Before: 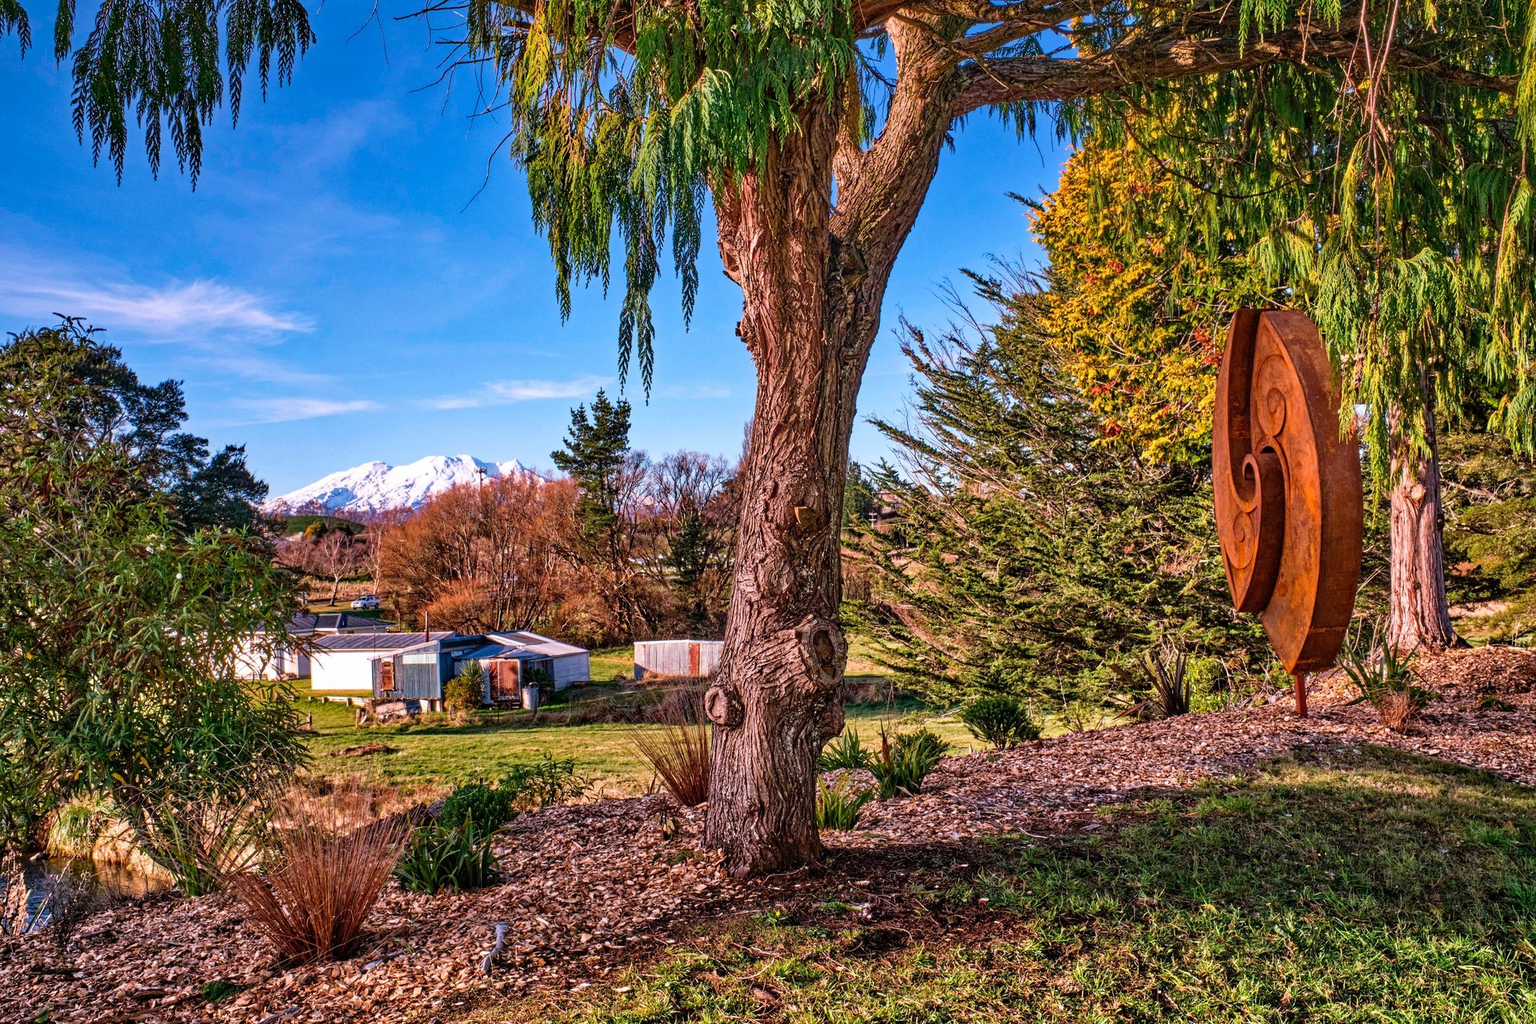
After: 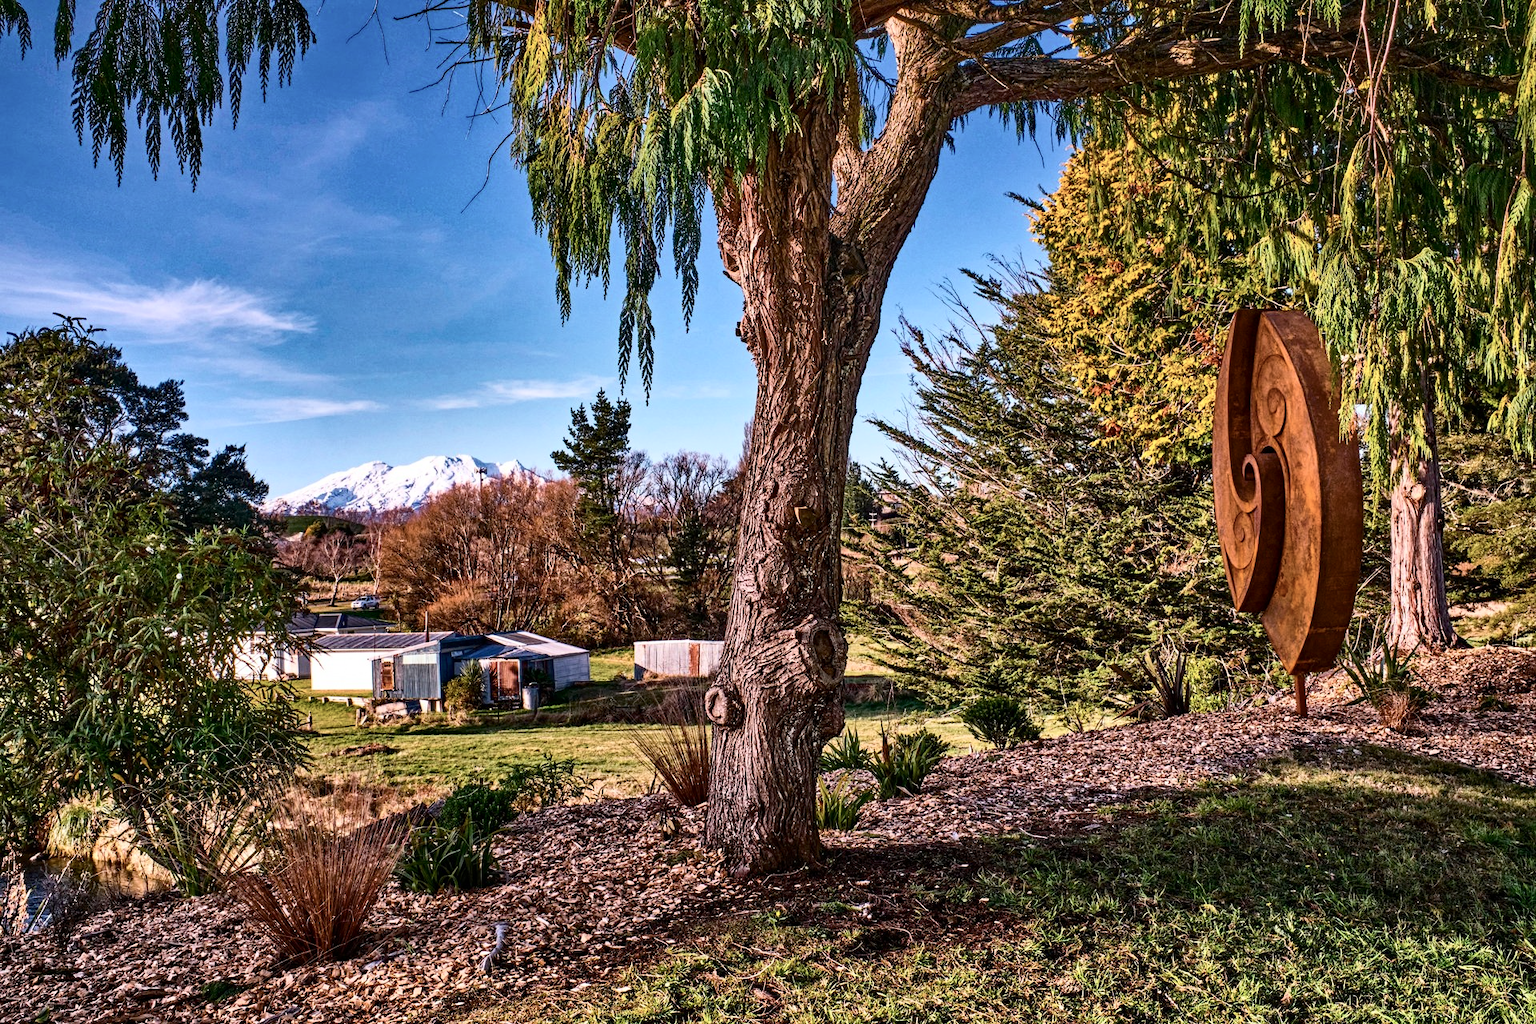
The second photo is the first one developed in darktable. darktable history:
color balance rgb: linear chroma grading › global chroma 9.054%, perceptual saturation grading › global saturation 6.993%, perceptual saturation grading › shadows 4.09%, global vibrance 8.022%
contrast brightness saturation: contrast 0.246, saturation -0.325
shadows and highlights: shadows 20.96, highlights -82.89, soften with gaussian
